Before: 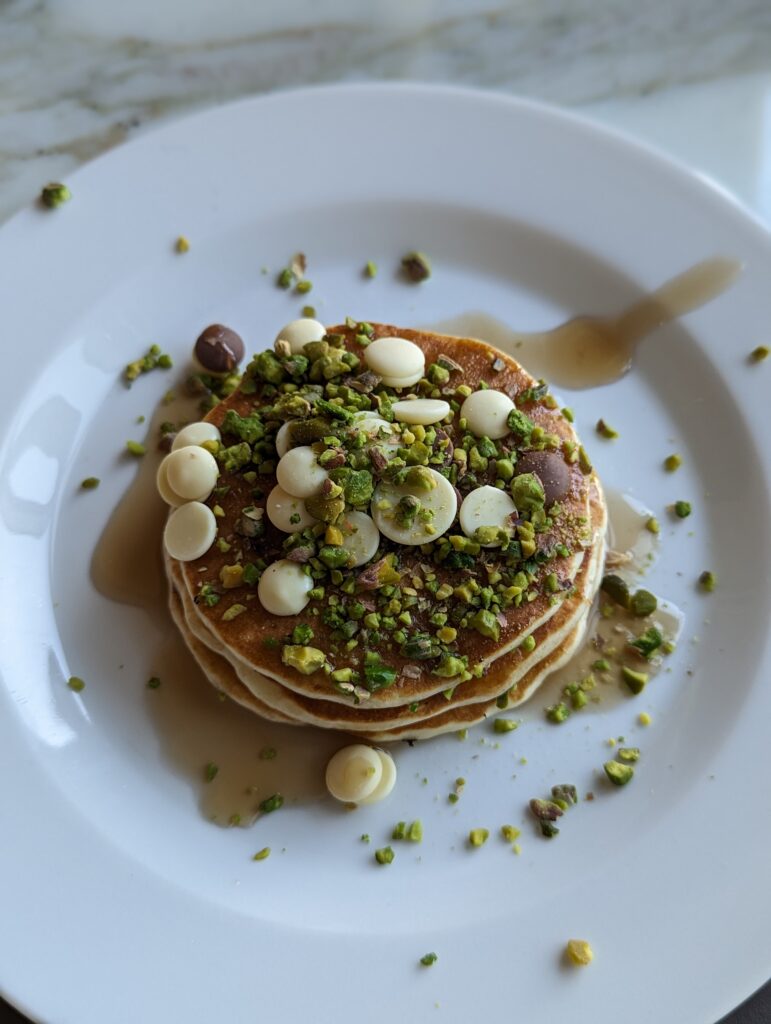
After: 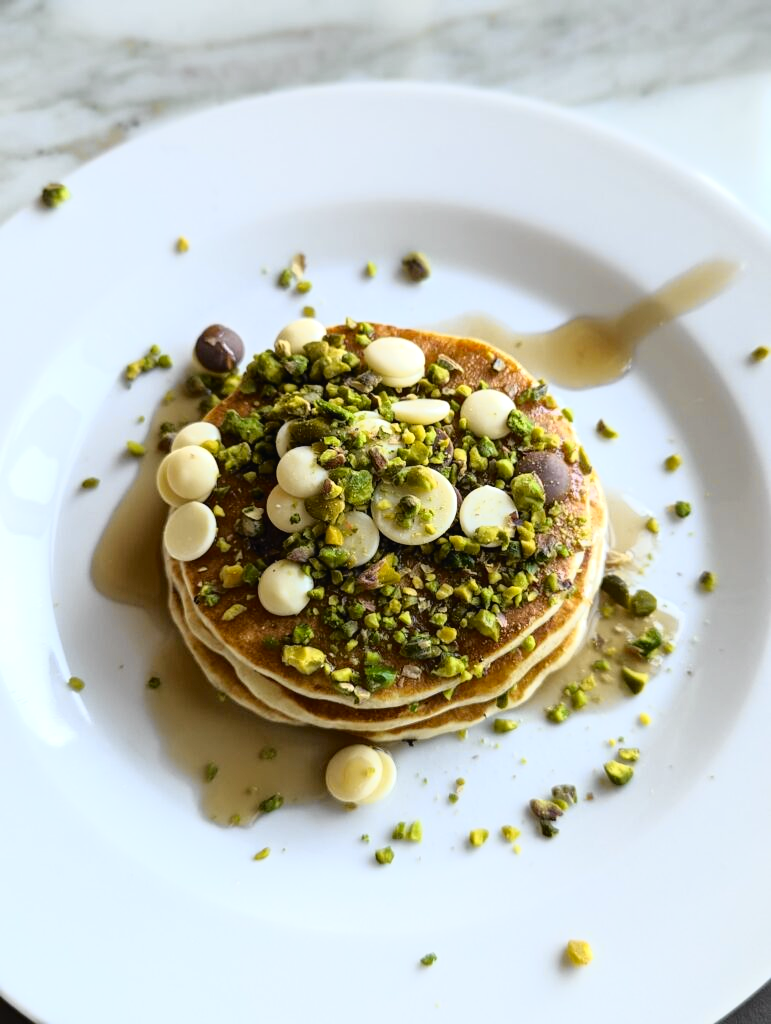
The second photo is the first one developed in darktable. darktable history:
tone curve: curves: ch0 [(0, 0.013) (0.129, 0.1) (0.327, 0.382) (0.489, 0.573) (0.66, 0.748) (0.858, 0.926) (1, 0.977)]; ch1 [(0, 0) (0.353, 0.344) (0.45, 0.46) (0.498, 0.498) (0.521, 0.512) (0.563, 0.559) (0.592, 0.585) (0.647, 0.68) (1, 1)]; ch2 [(0, 0) (0.333, 0.346) (0.375, 0.375) (0.427, 0.44) (0.476, 0.492) (0.511, 0.508) (0.528, 0.533) (0.579, 0.61) (0.612, 0.644) (0.66, 0.715) (1, 1)], color space Lab, independent channels, preserve colors none
exposure: exposure 0.6 EV, compensate highlight preservation false
